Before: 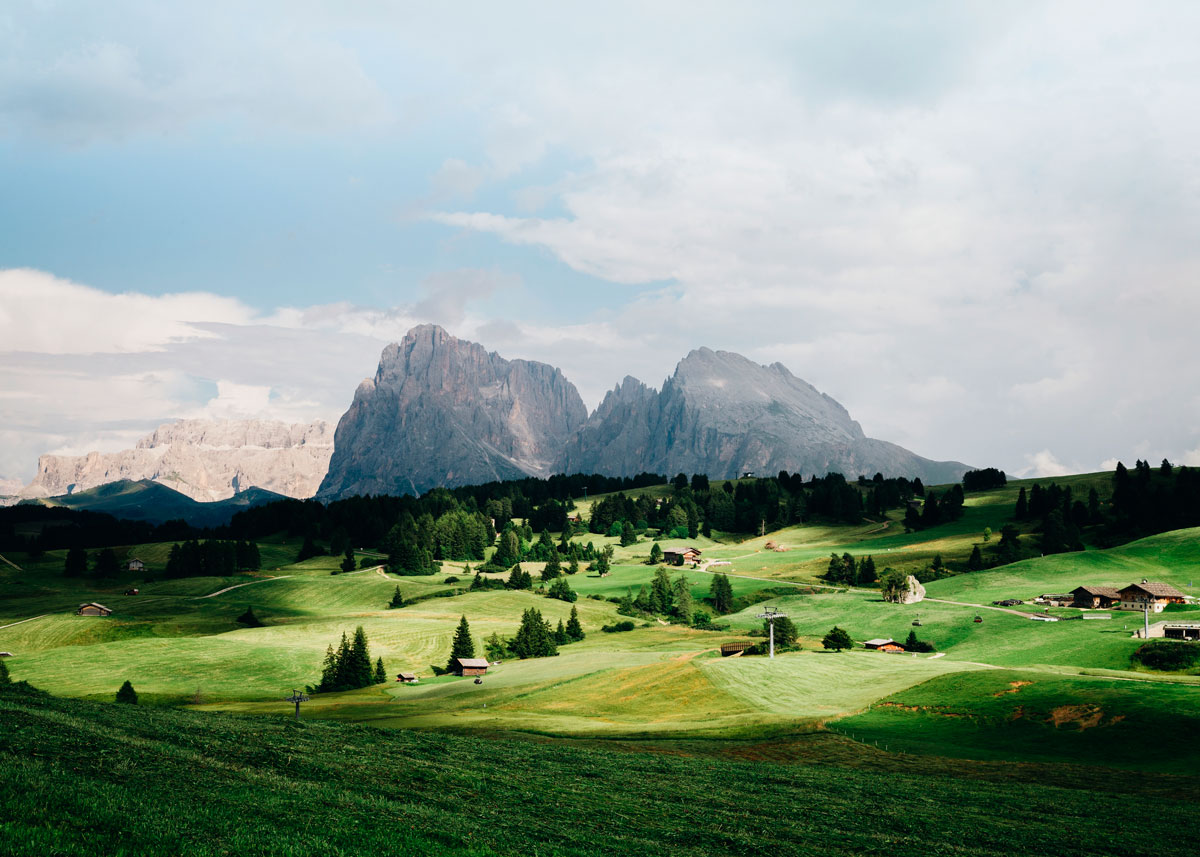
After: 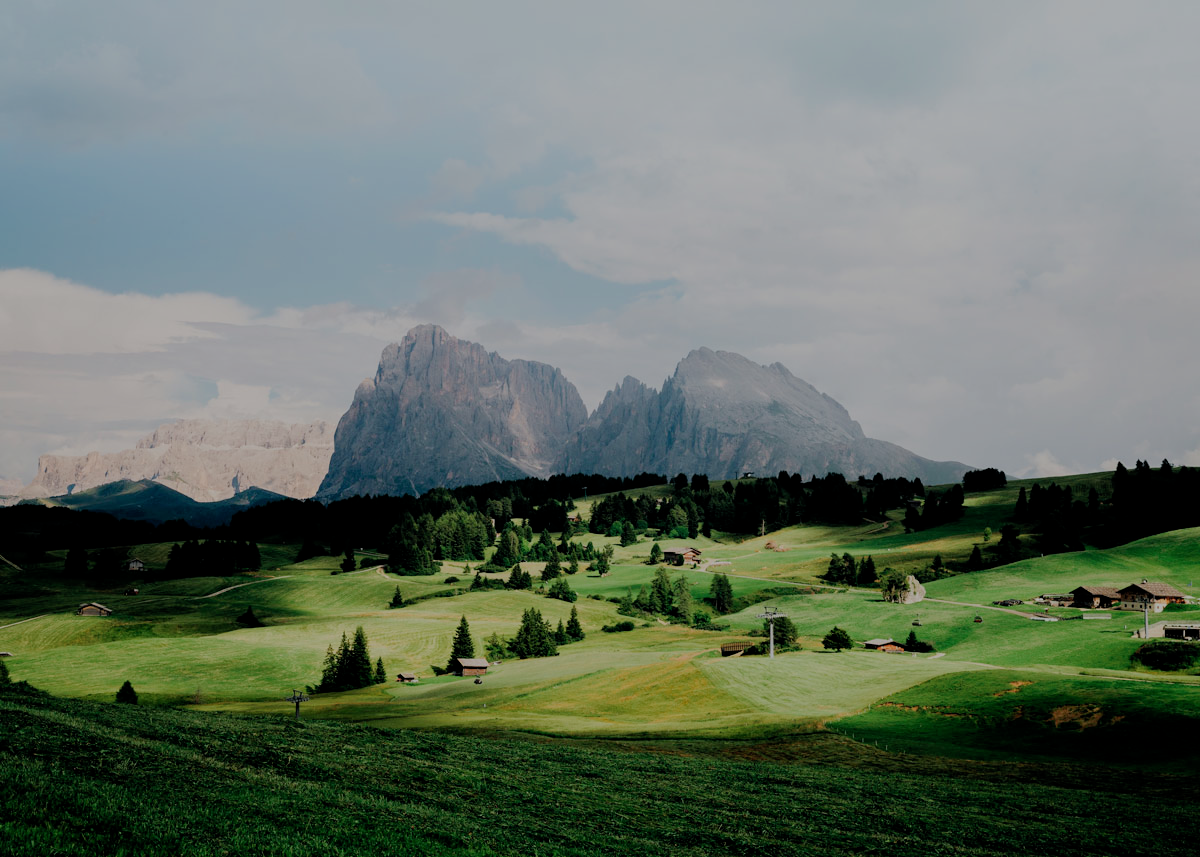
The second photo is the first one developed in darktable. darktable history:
exposure: exposure 0.082 EV, compensate exposure bias true, compensate highlight preservation false
filmic rgb: black relative exposure -8.8 EV, white relative exposure 4.99 EV, threshold 5.98 EV, target black luminance 0%, hardness 3.79, latitude 66.68%, contrast 0.818, highlights saturation mix 11.21%, shadows ↔ highlights balance 20.27%, iterations of high-quality reconstruction 0, enable highlight reconstruction true
